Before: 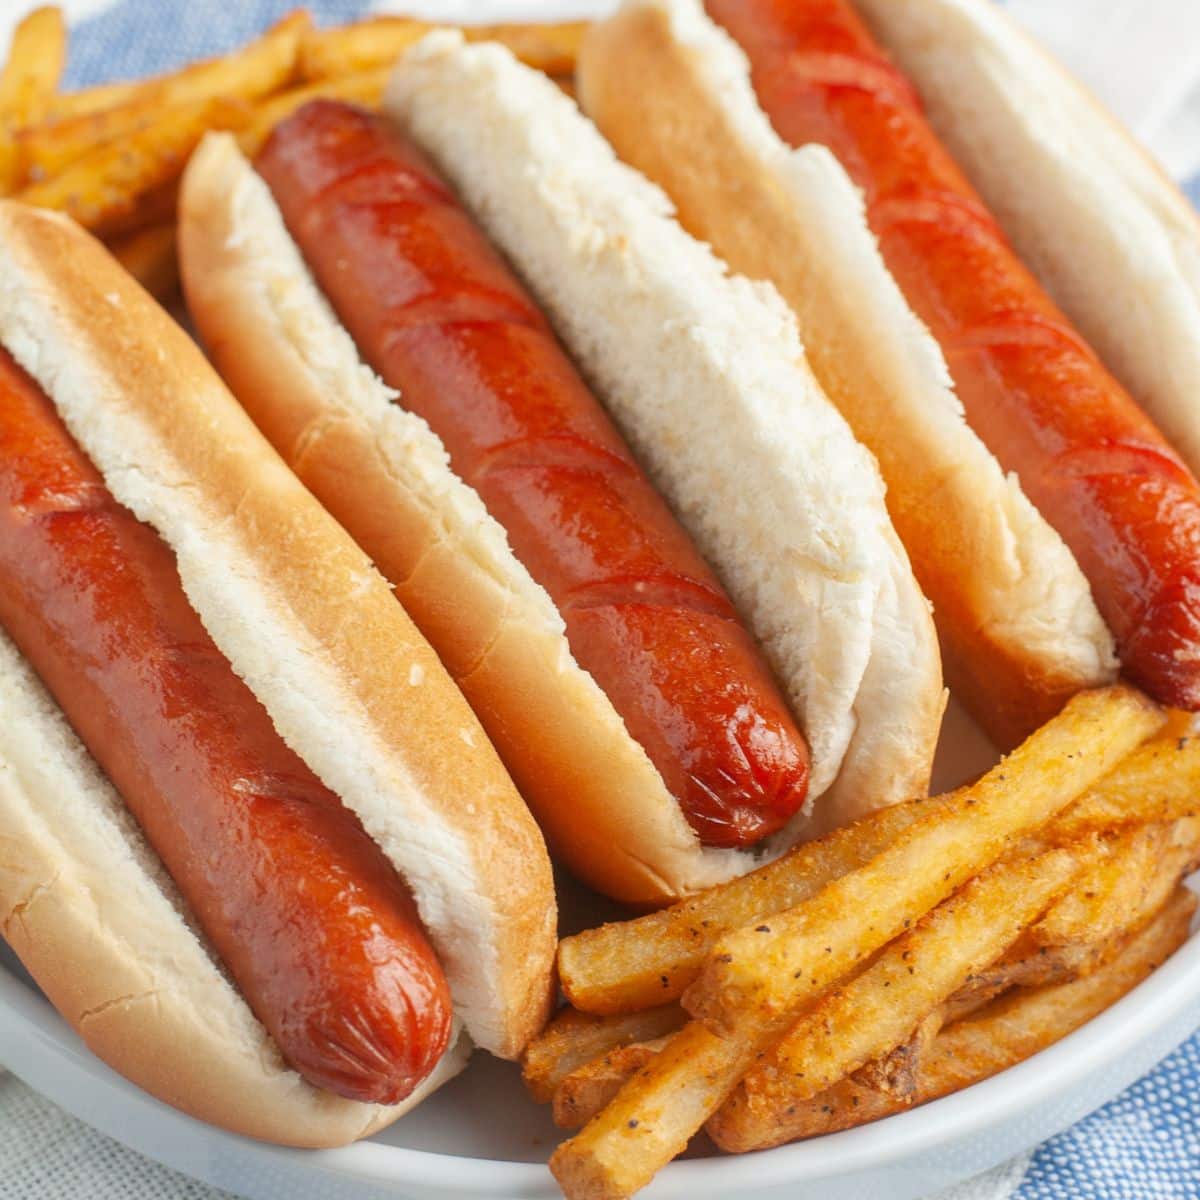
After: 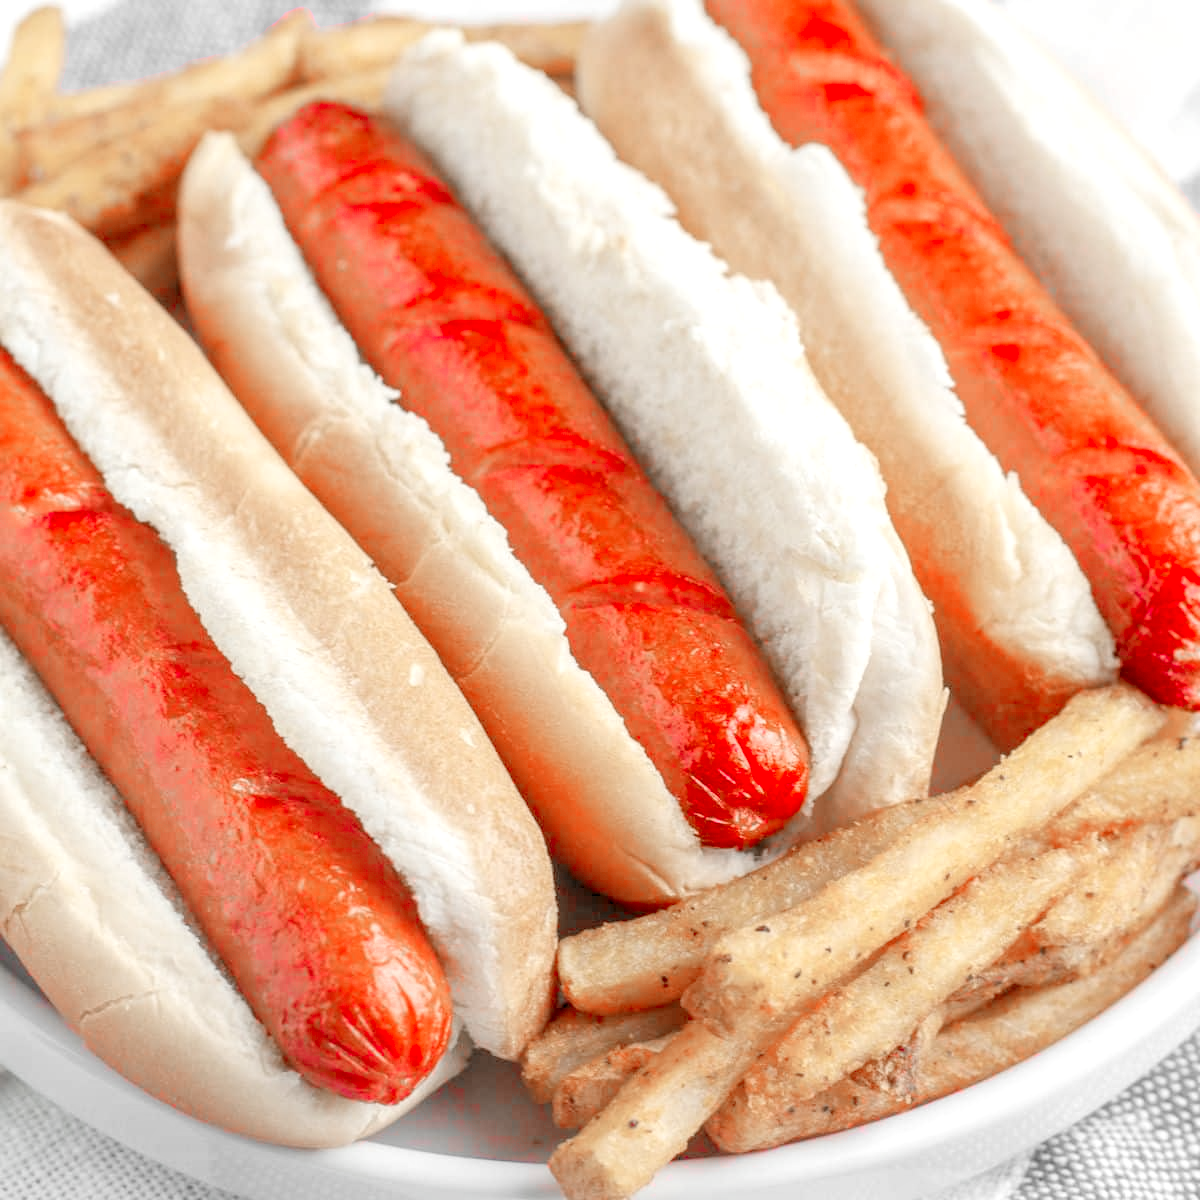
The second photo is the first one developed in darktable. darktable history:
levels: levels [0.072, 0.414, 0.976]
color zones: curves: ch1 [(0, 0.831) (0.08, 0.771) (0.157, 0.268) (0.241, 0.207) (0.562, -0.005) (0.714, -0.013) (0.876, 0.01) (1, 0.831)]
local contrast: detail 130%
